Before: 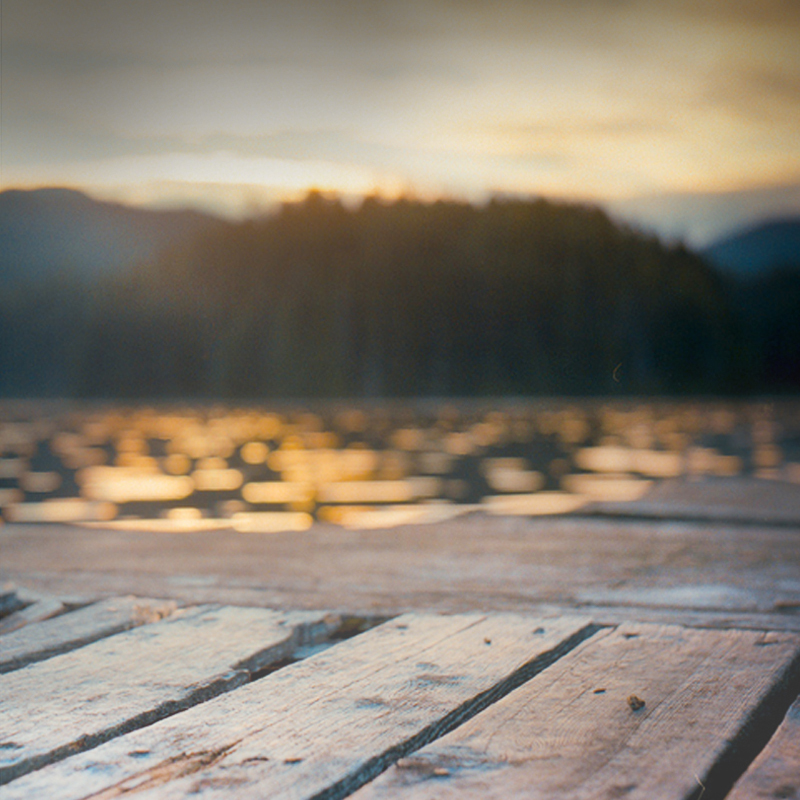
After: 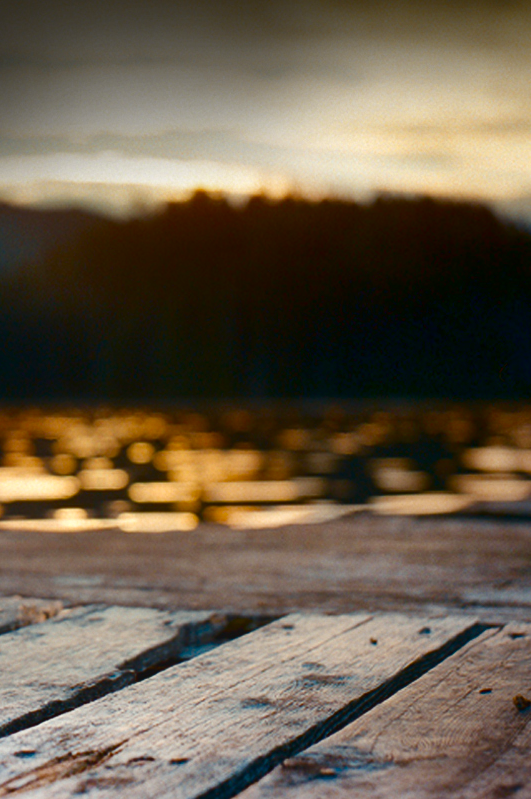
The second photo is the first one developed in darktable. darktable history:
color balance rgb: highlights gain › luminance 17.3%, linear chroma grading › global chroma 14.4%, perceptual saturation grading › global saturation 0.334%, perceptual saturation grading › highlights -19.819%, perceptual saturation grading › shadows 20.539%
contrast brightness saturation: contrast 0.088, brightness -0.593, saturation 0.171
crop and rotate: left 14.316%, right 19.249%
